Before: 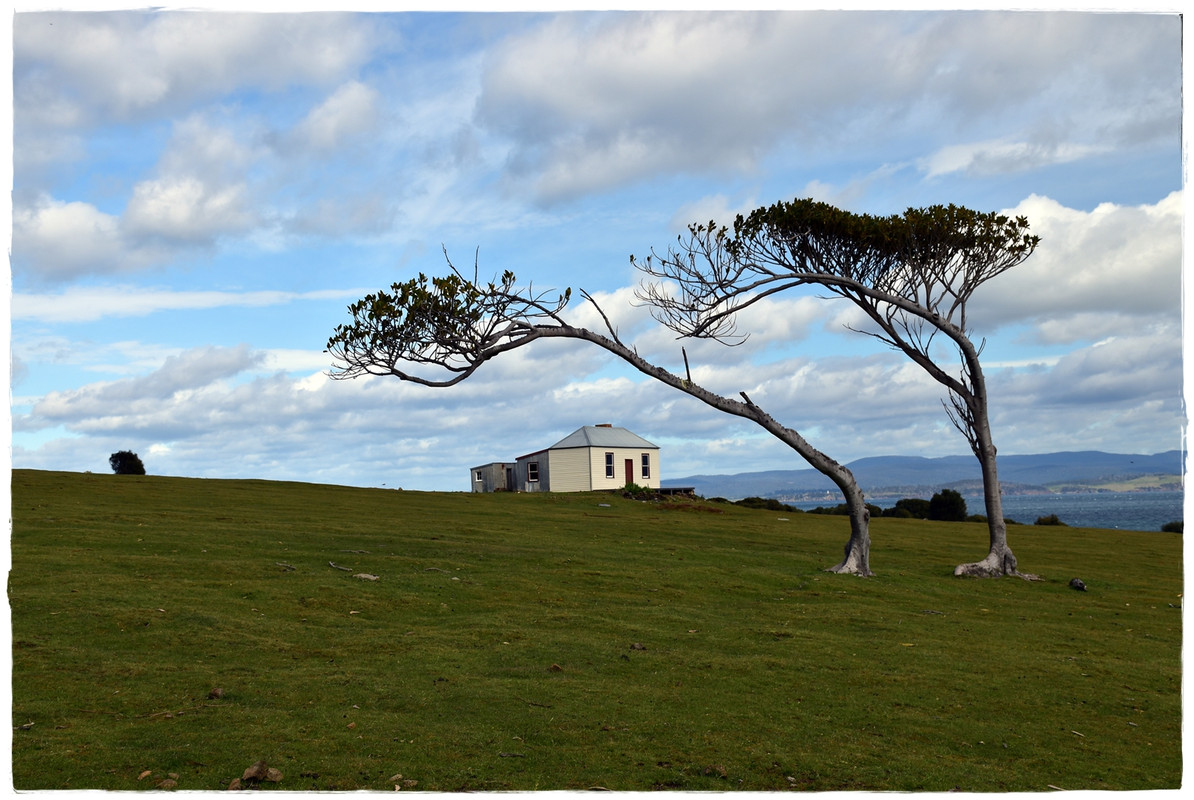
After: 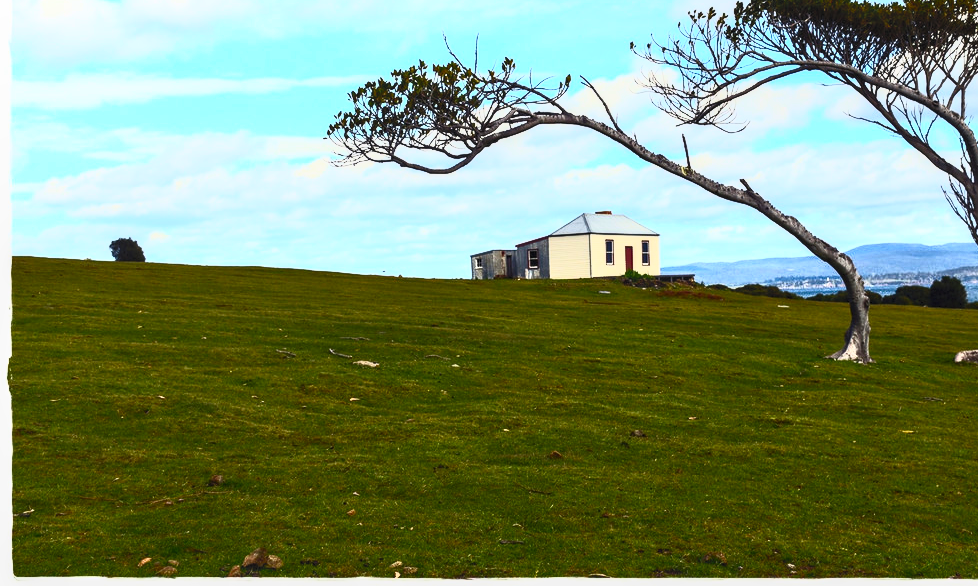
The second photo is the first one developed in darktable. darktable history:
local contrast: on, module defaults
contrast brightness saturation: contrast 0.828, brightness 0.597, saturation 0.586
crop: top 26.713%, right 18.019%
